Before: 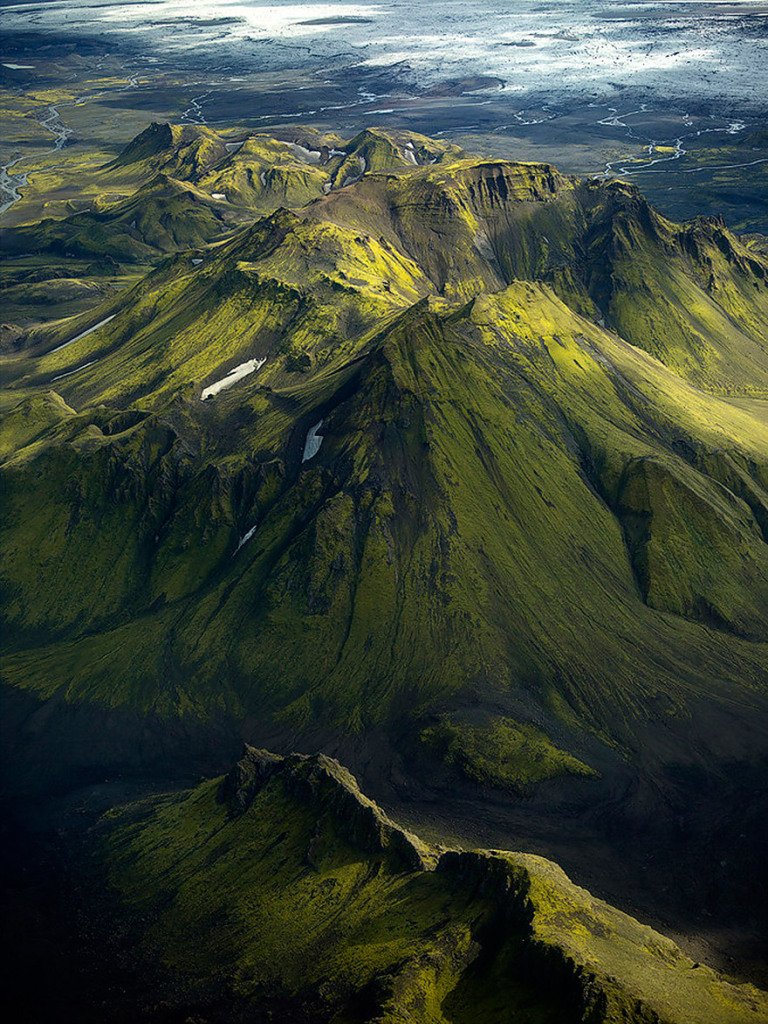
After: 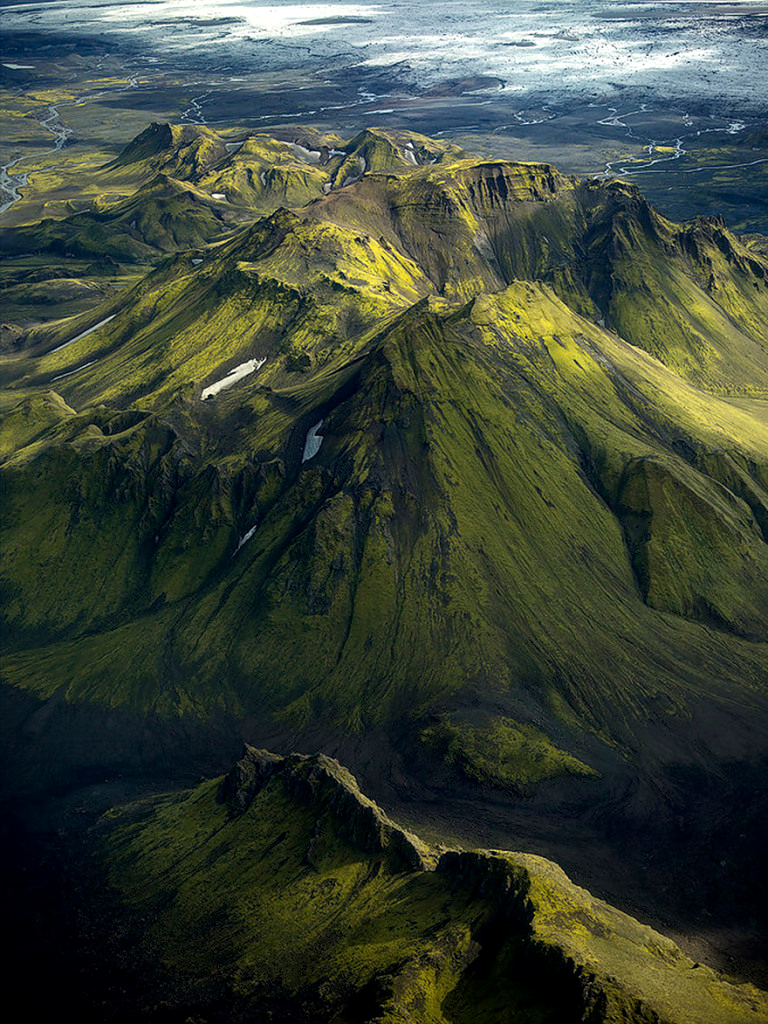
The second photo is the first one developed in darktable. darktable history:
local contrast: highlights 103%, shadows 100%, detail 119%, midtone range 0.2
